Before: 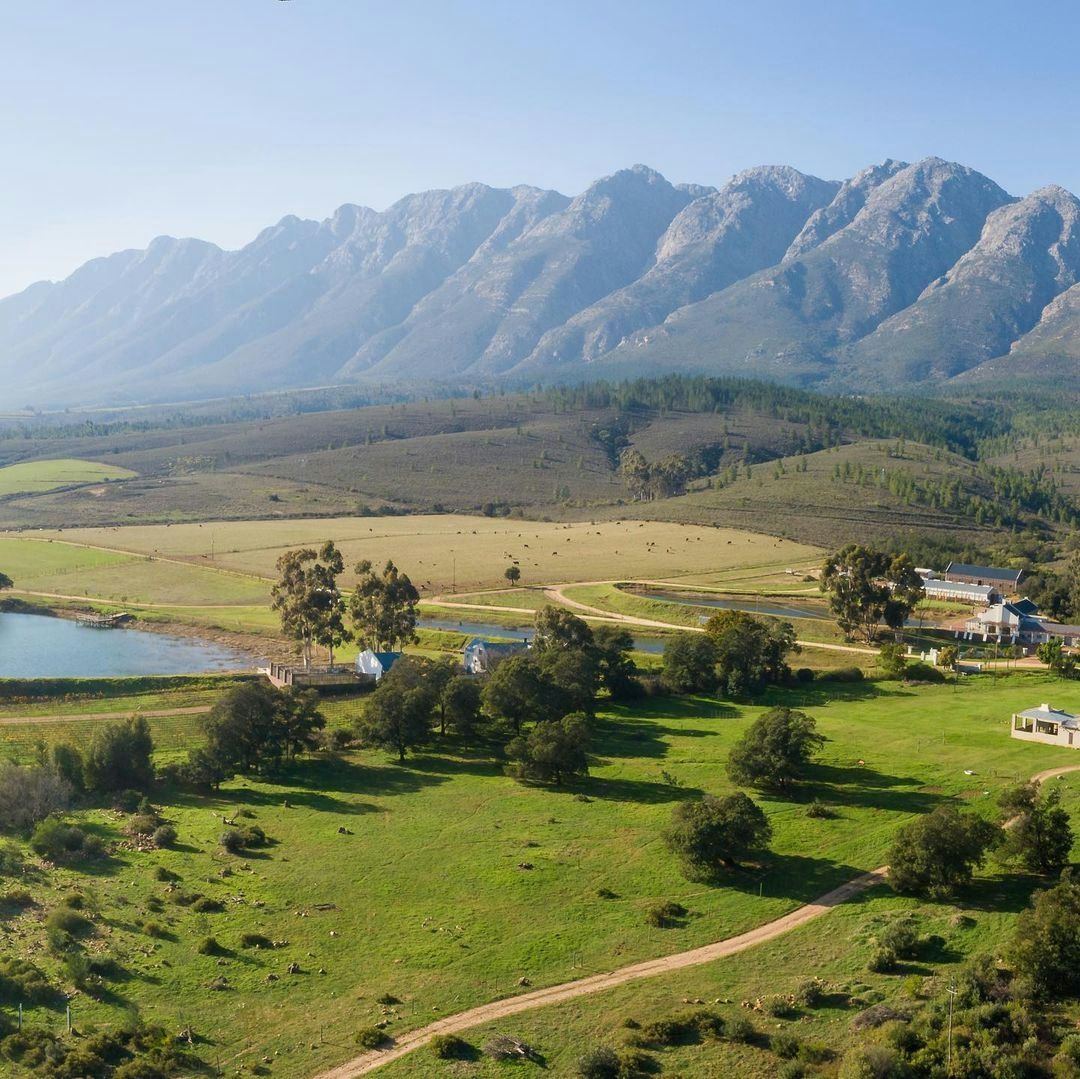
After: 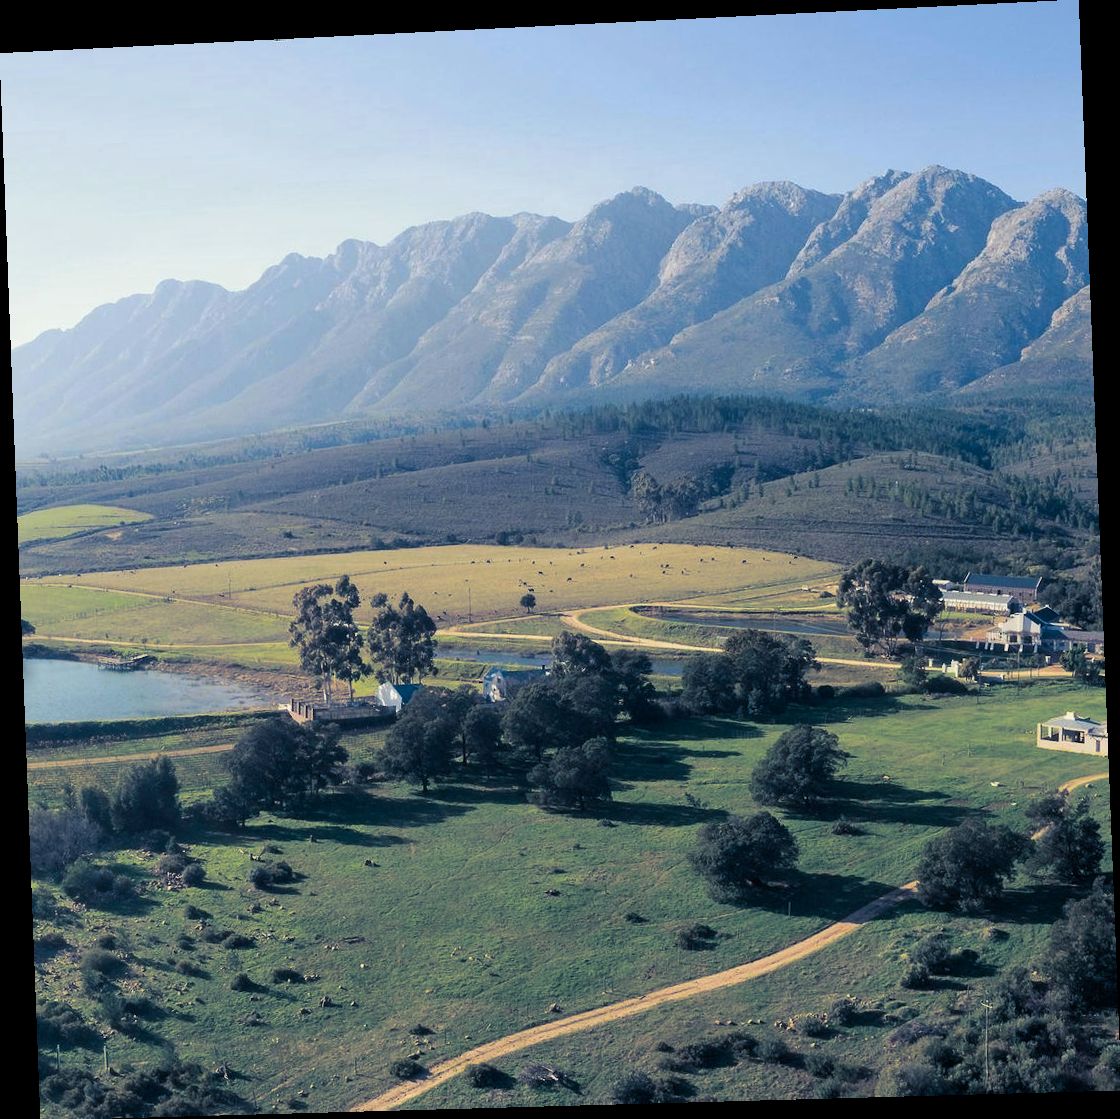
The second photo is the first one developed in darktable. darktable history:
rotate and perspective: rotation -2.22°, lens shift (horizontal) -0.022, automatic cropping off
split-toning: shadows › hue 226.8°, shadows › saturation 0.84
